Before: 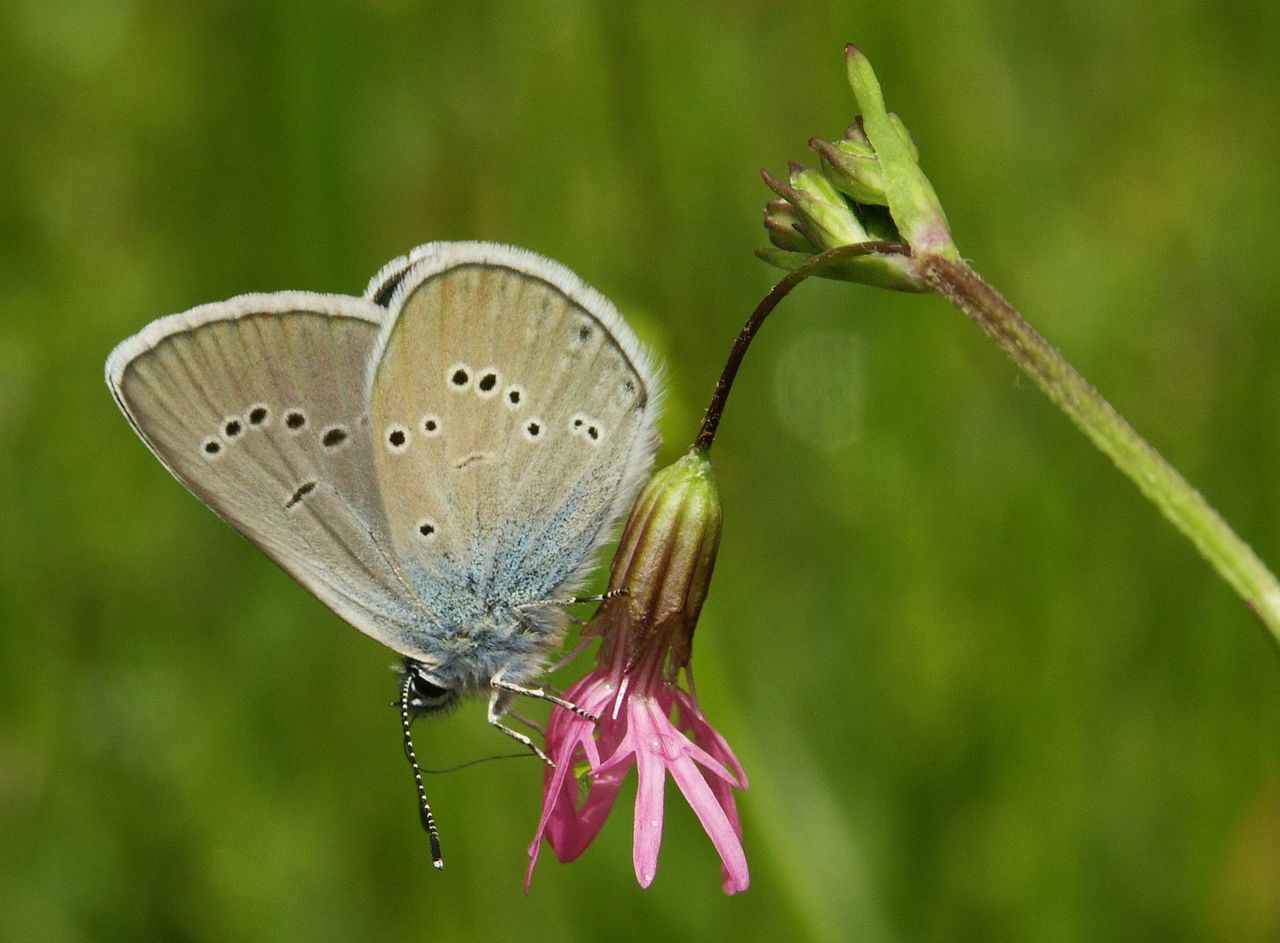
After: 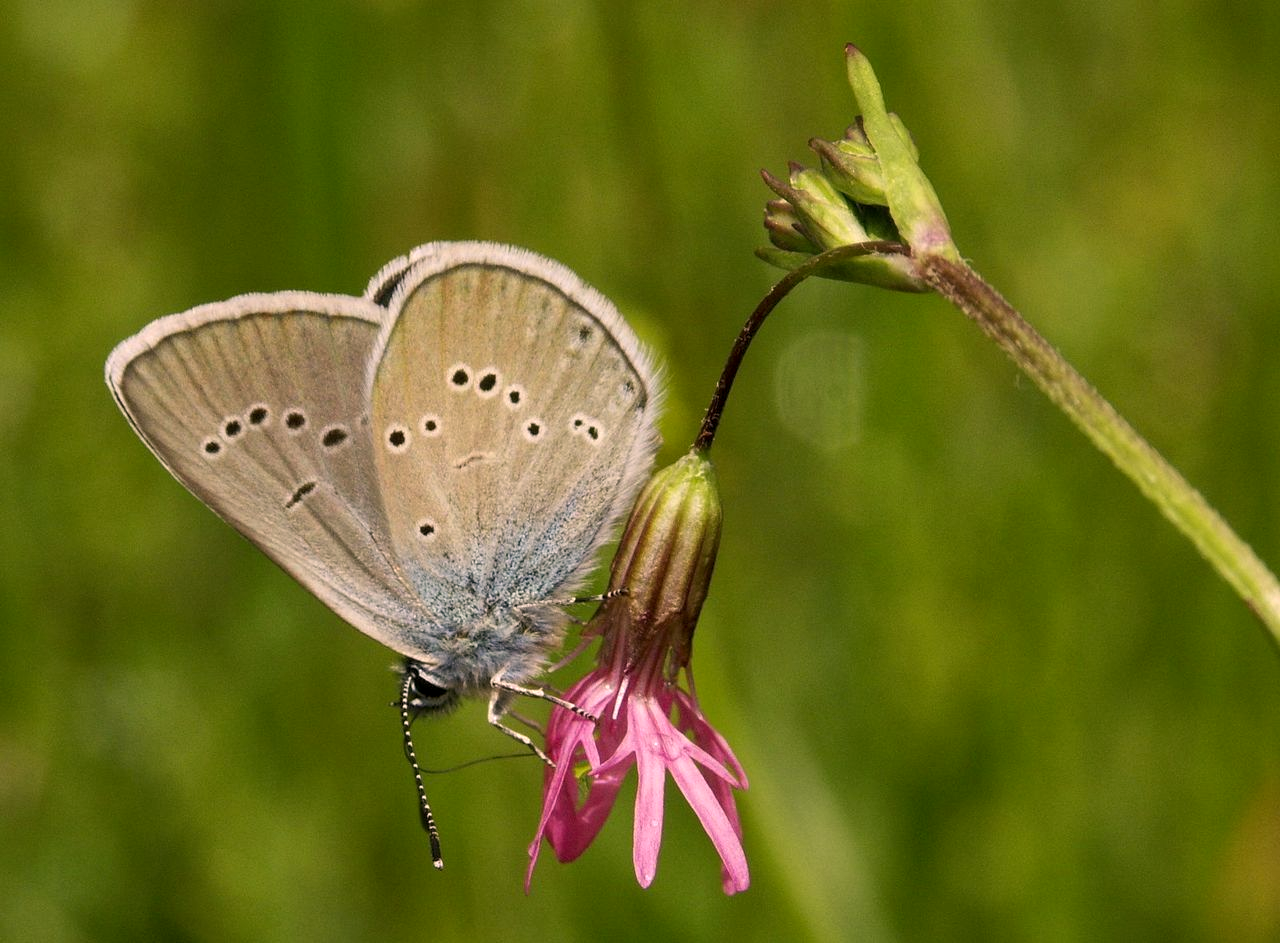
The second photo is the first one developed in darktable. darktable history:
local contrast: highlights 100%, shadows 102%, detail 131%, midtone range 0.2
color correction: highlights a* 12.24, highlights b* 5.55
